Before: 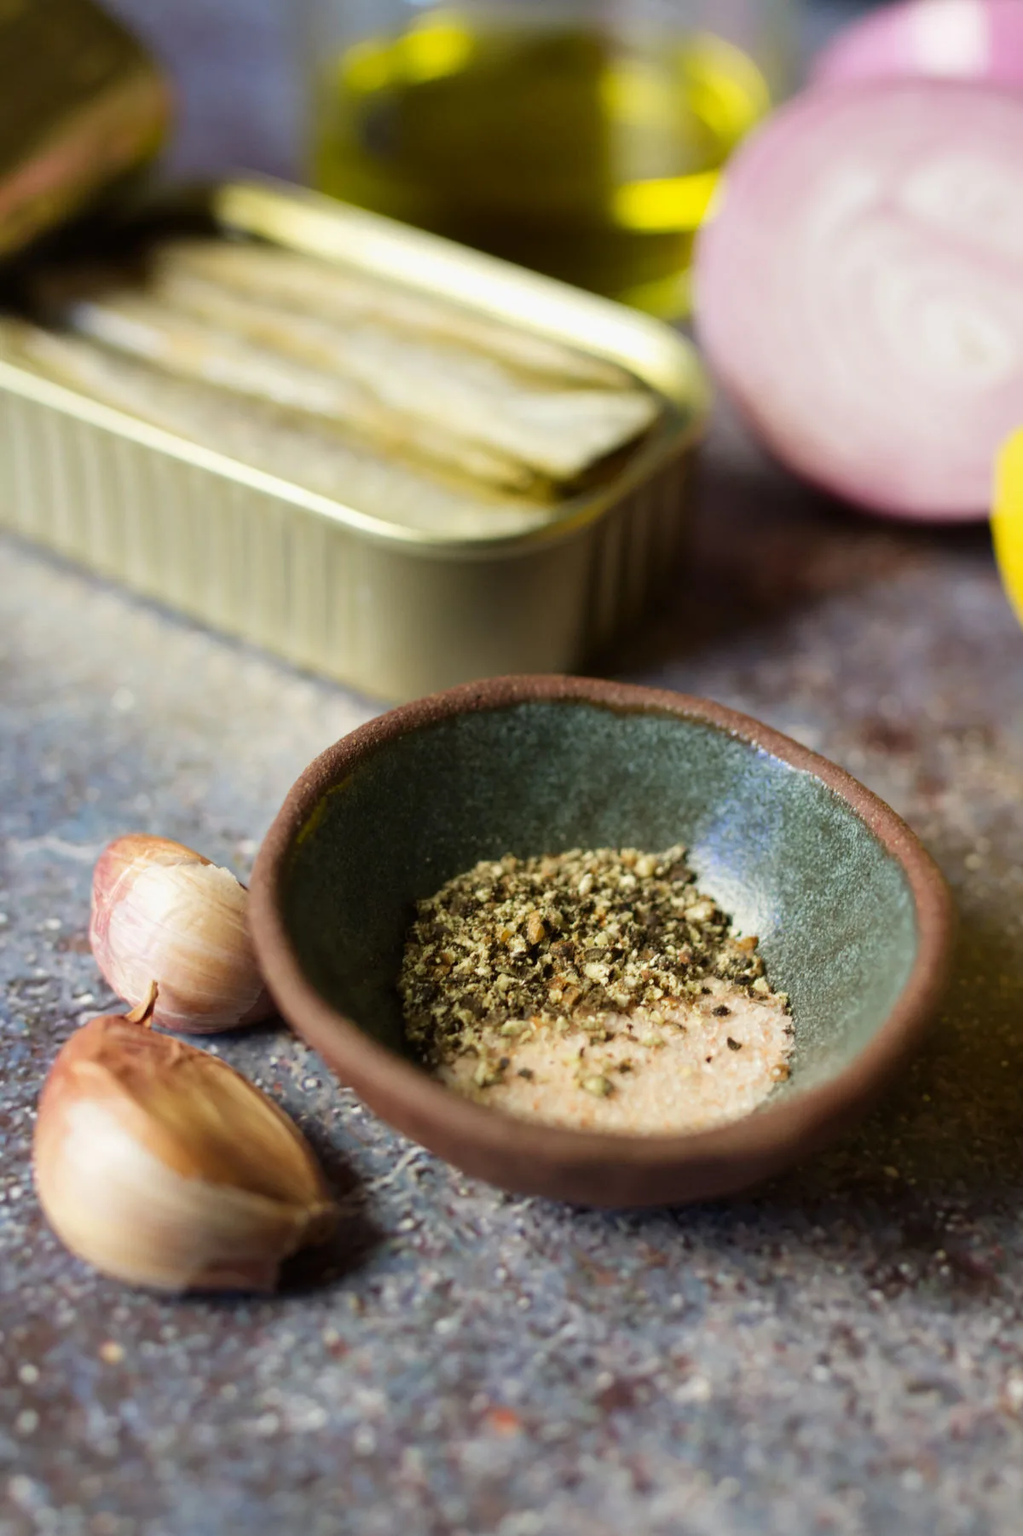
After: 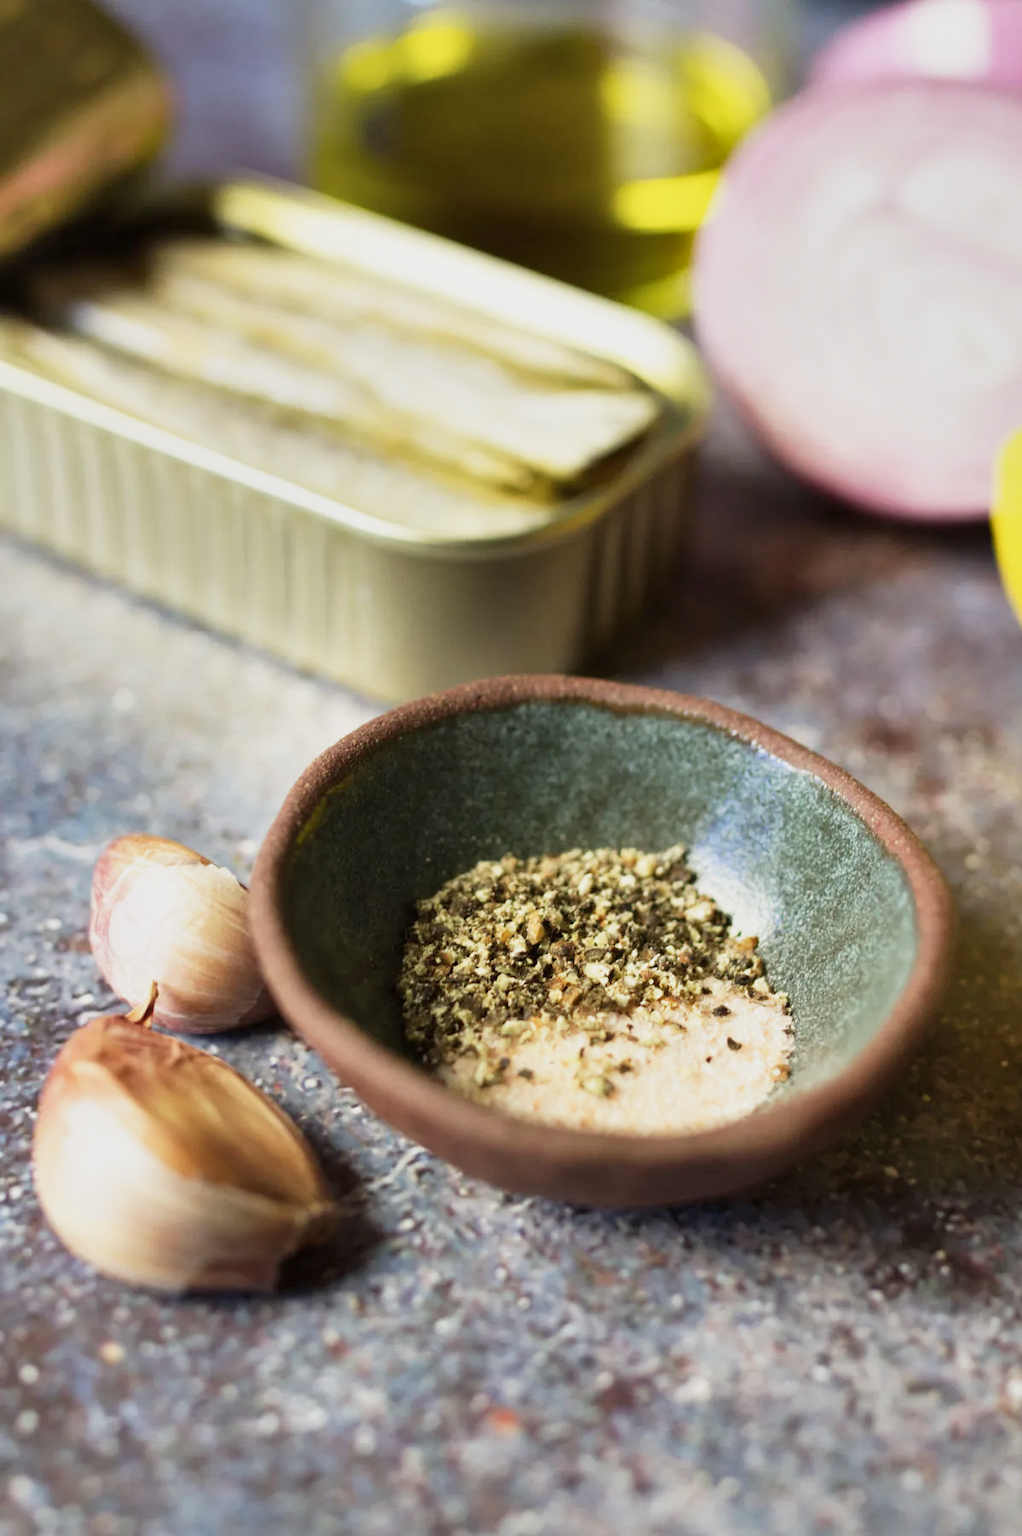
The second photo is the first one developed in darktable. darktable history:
base curve: curves: ch0 [(0, 0) (0.088, 0.125) (0.176, 0.251) (0.354, 0.501) (0.613, 0.749) (1, 0.877)], preserve colors none
shadows and highlights: soften with gaussian
contrast brightness saturation: saturation -0.1
